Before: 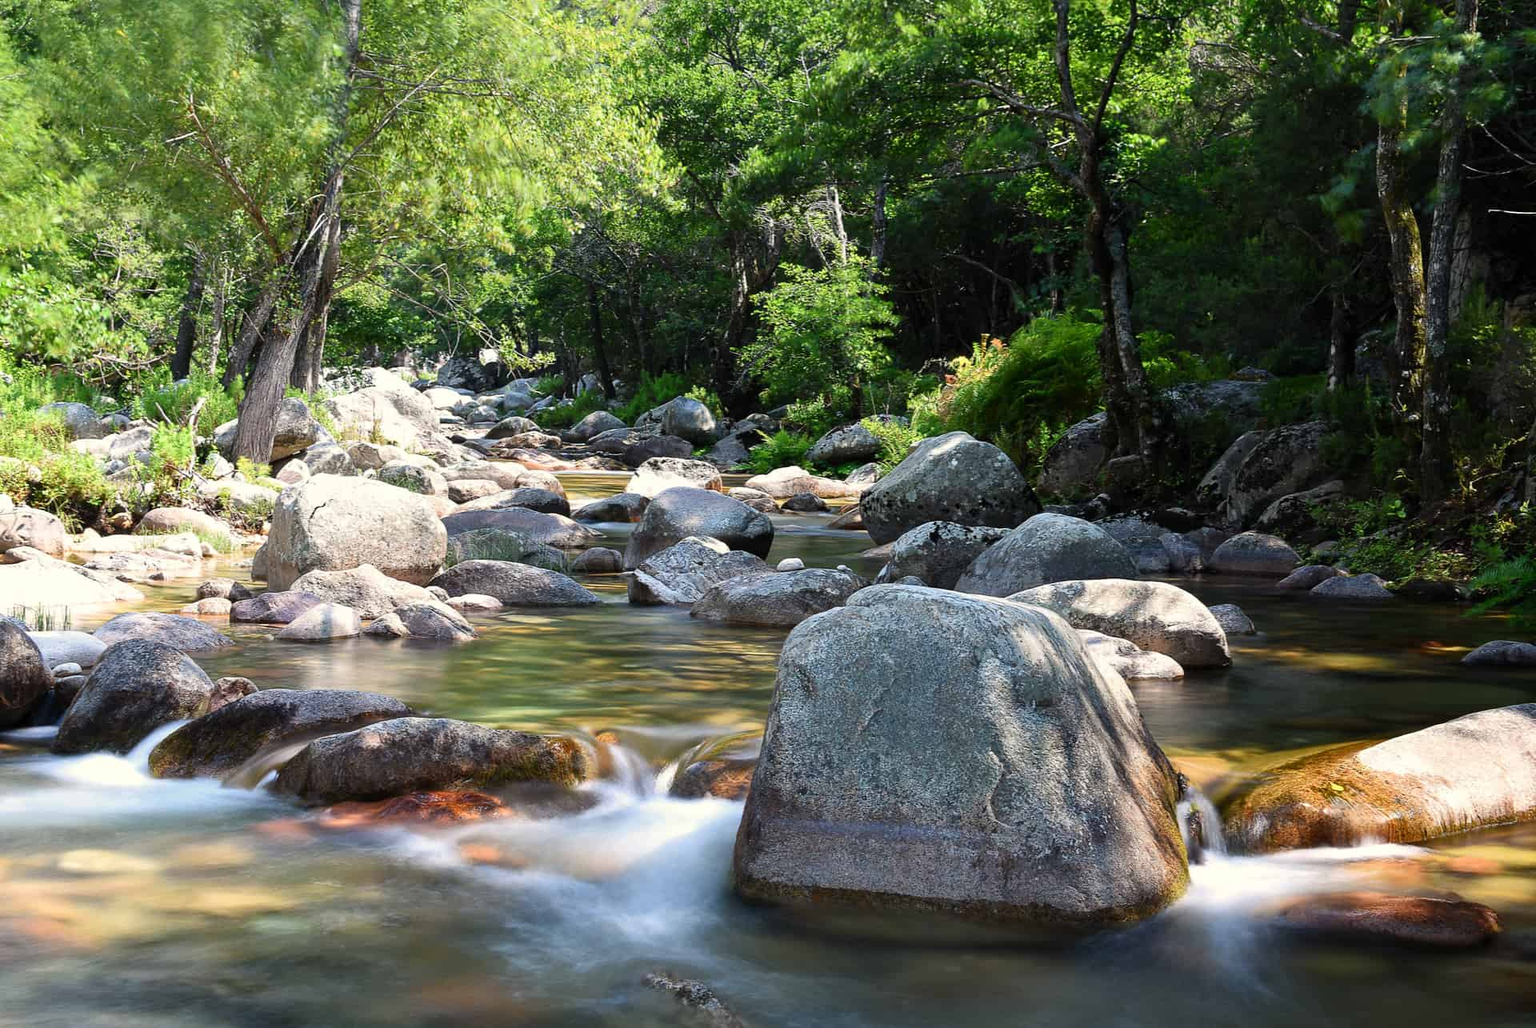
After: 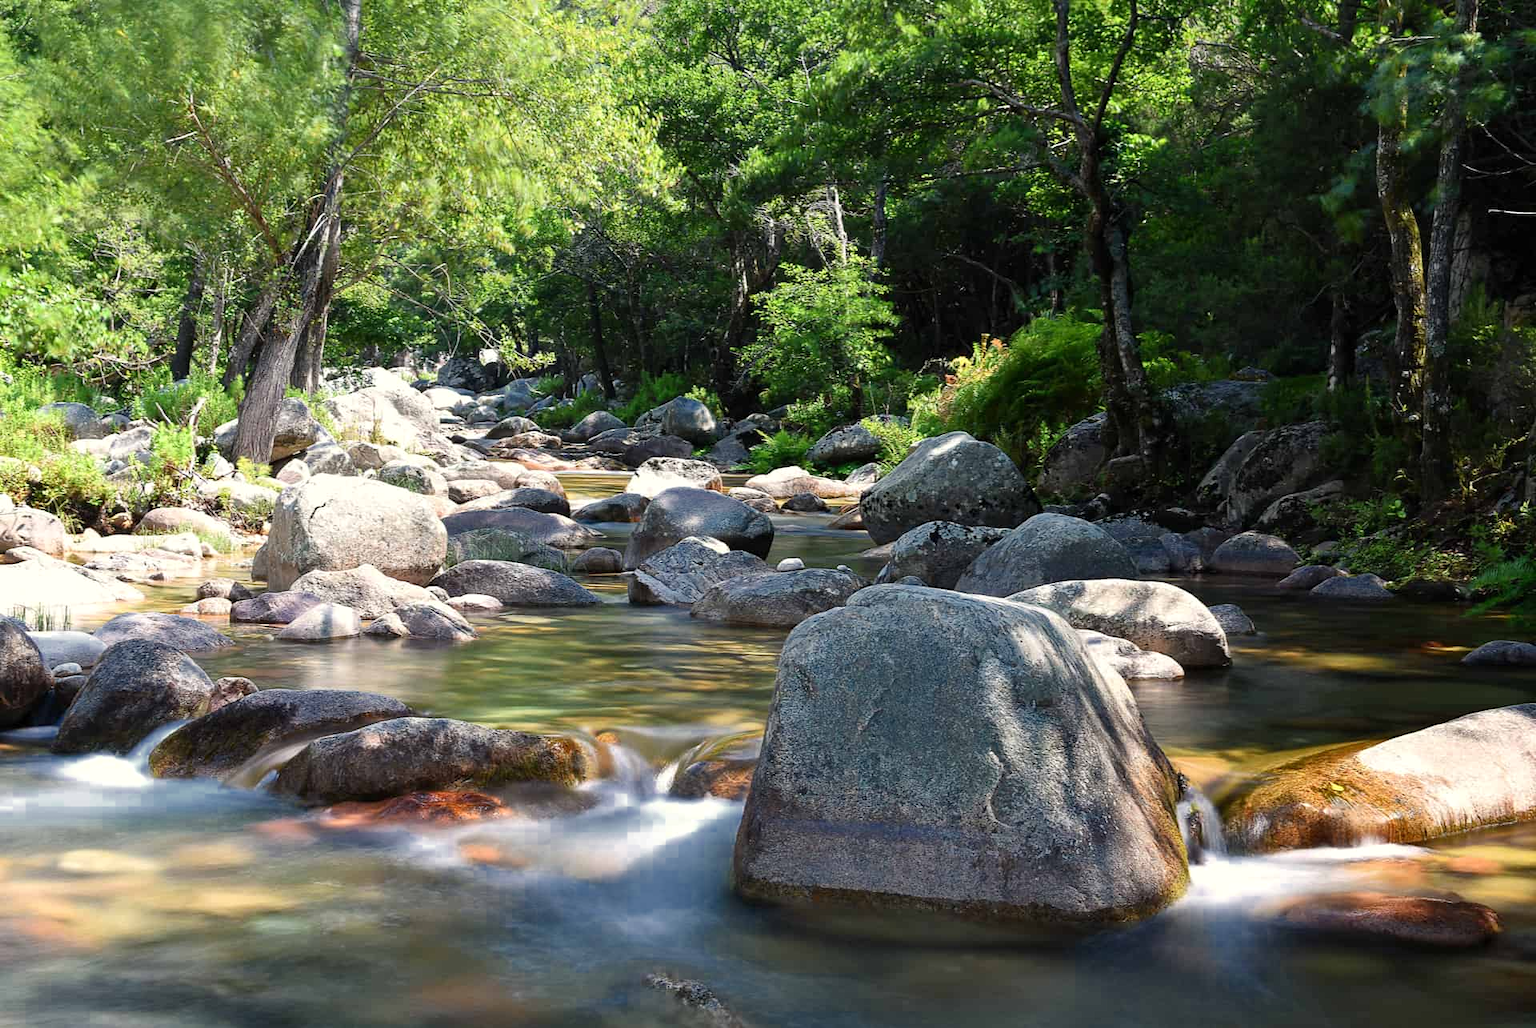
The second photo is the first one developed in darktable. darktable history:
color zones: curves: ch0 [(0, 0.497) (0.143, 0.5) (0.286, 0.5) (0.429, 0.483) (0.571, 0.116) (0.714, -0.006) (0.857, 0.28) (1, 0.497)]
levels: levels [0, 0.492, 0.984]
